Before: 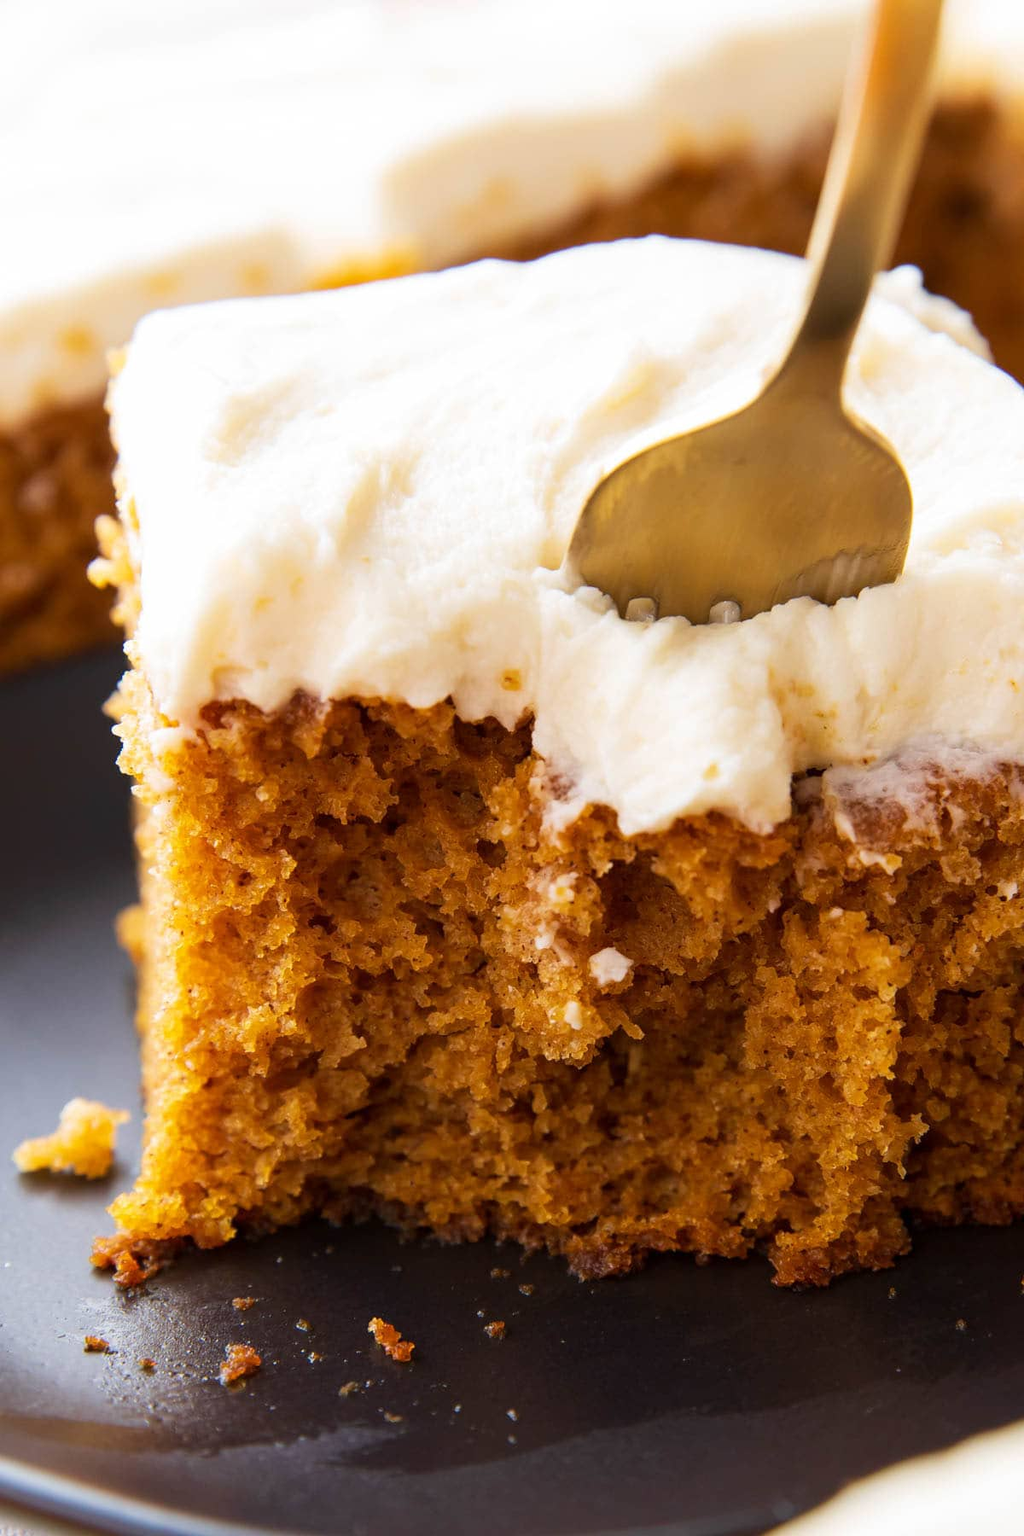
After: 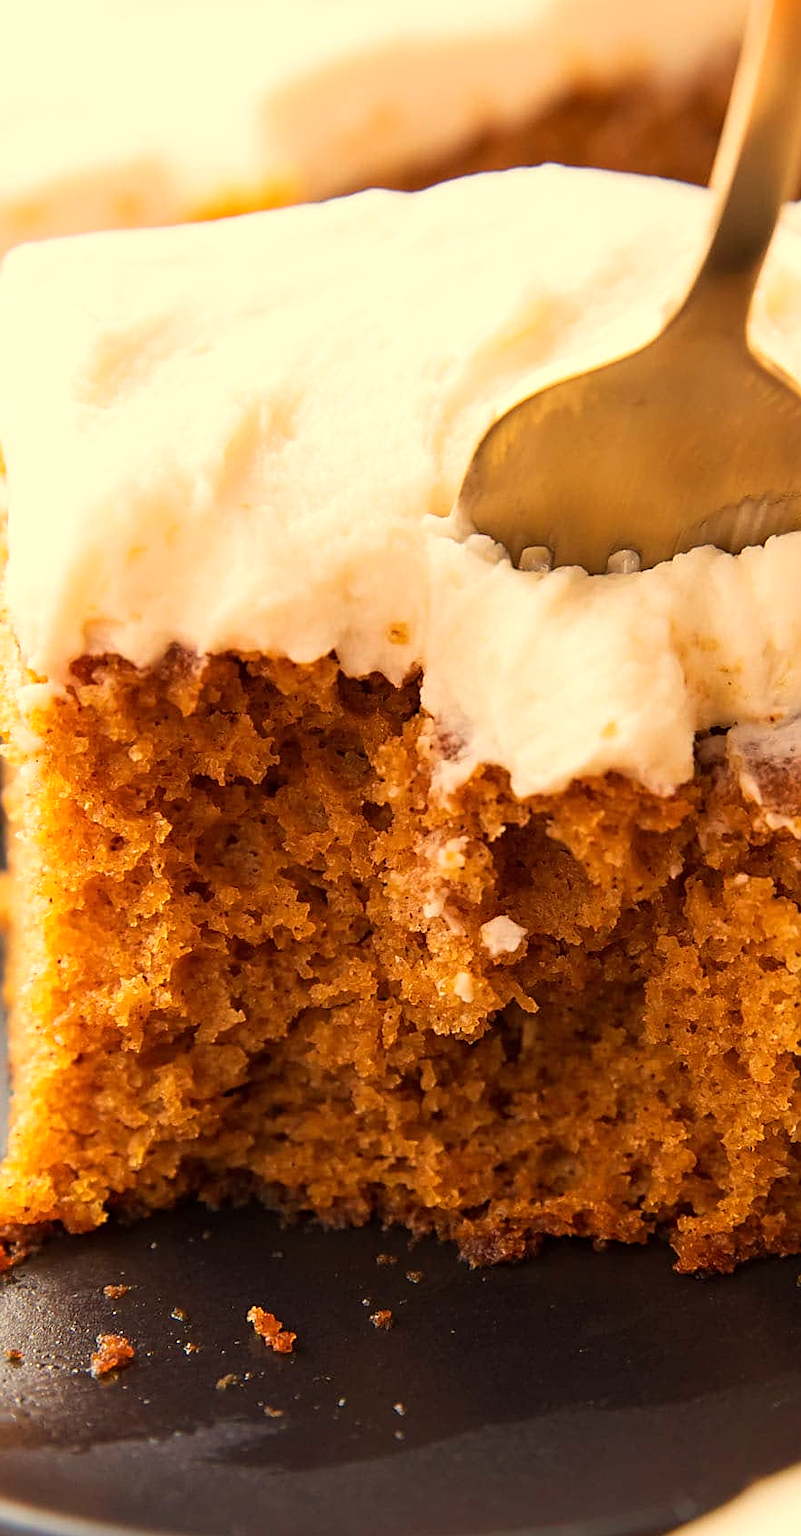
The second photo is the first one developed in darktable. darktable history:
sharpen: on, module defaults
white balance: red 1.123, blue 0.83
crop and rotate: left 13.15%, top 5.251%, right 12.609%
